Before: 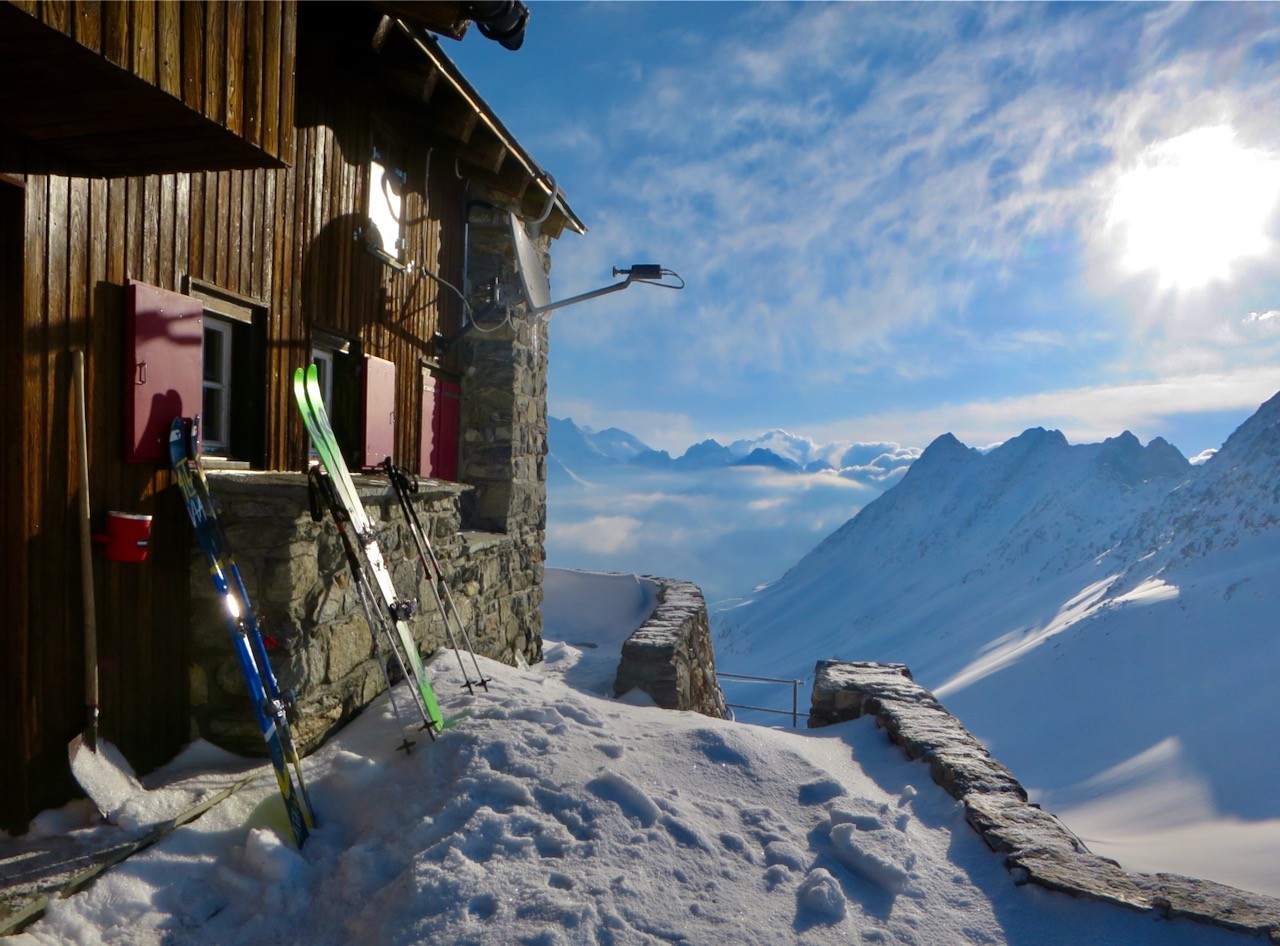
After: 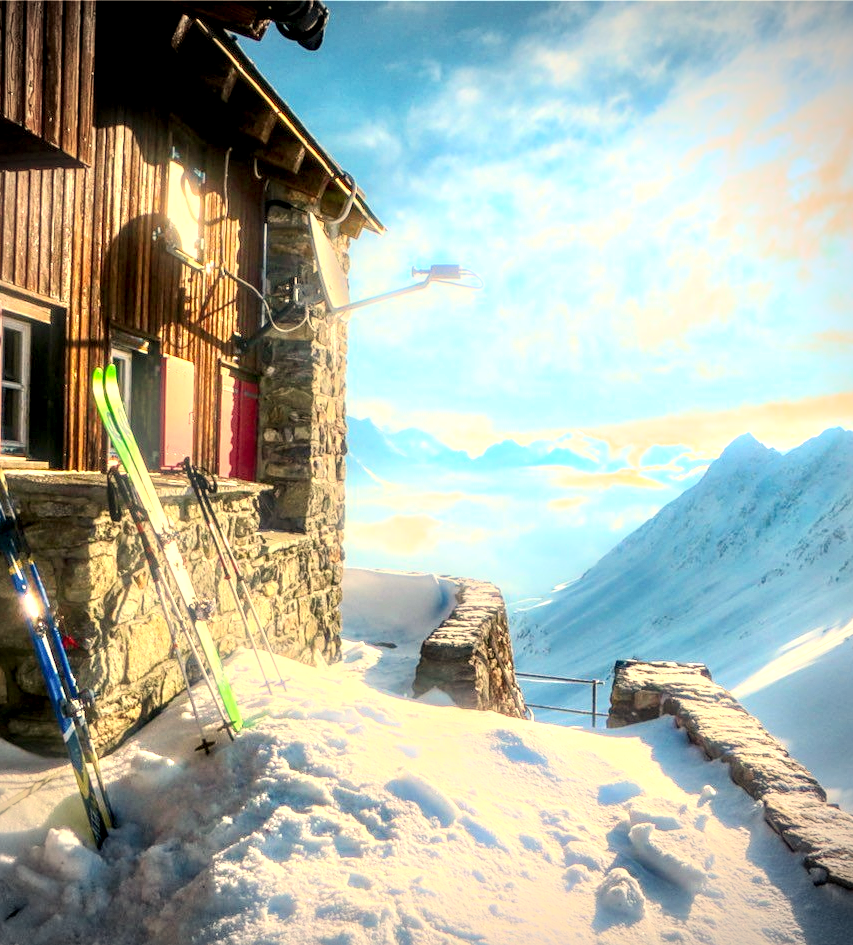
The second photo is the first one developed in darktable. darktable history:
contrast brightness saturation: contrast 0.2, brightness 0.16, saturation 0.22
local contrast: highlights 19%, detail 186%
sharpen: amount 0.2
crop and rotate: left 15.754%, right 17.579%
vignetting: on, module defaults
white balance: red 1.138, green 0.996, blue 0.812
bloom: size 5%, threshold 95%, strength 15%
exposure: black level correction 0.001, exposure 1.116 EV, compensate highlight preservation false
